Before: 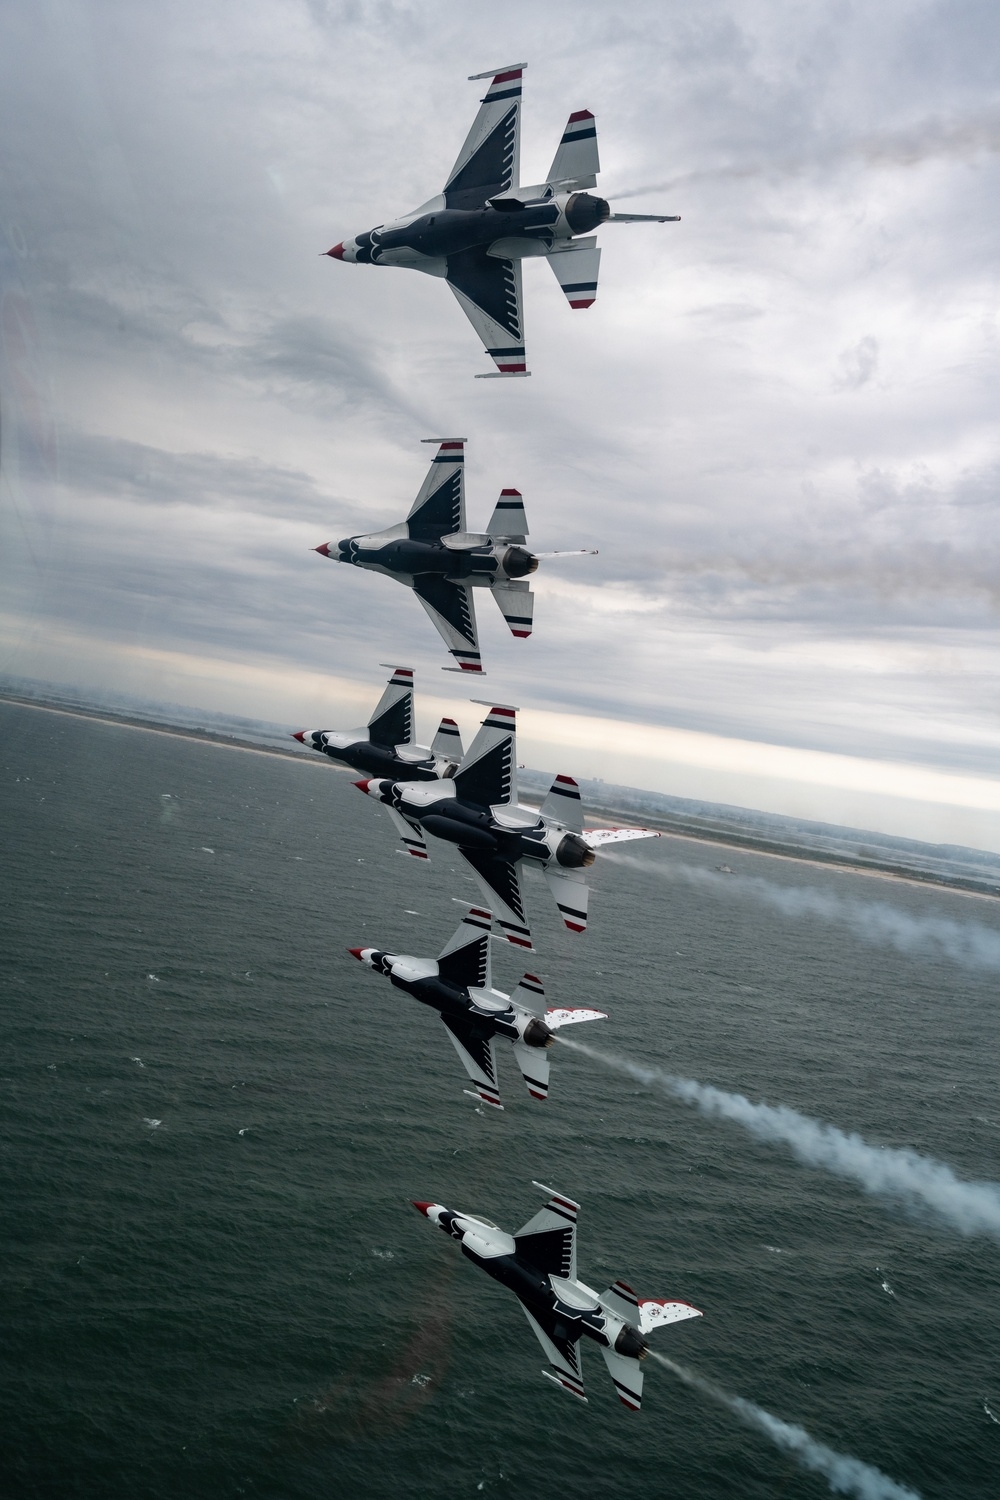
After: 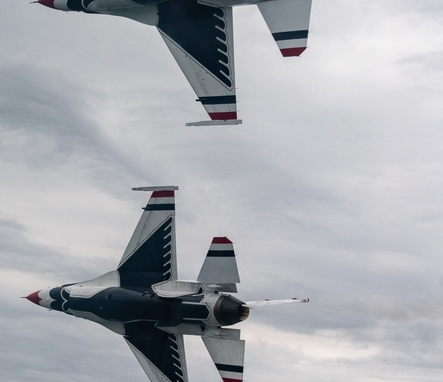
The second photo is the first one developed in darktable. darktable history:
crop: left 28.917%, top 16.804%, right 26.774%, bottom 57.711%
exposure: exposure -0.07 EV, compensate exposure bias true, compensate highlight preservation false
